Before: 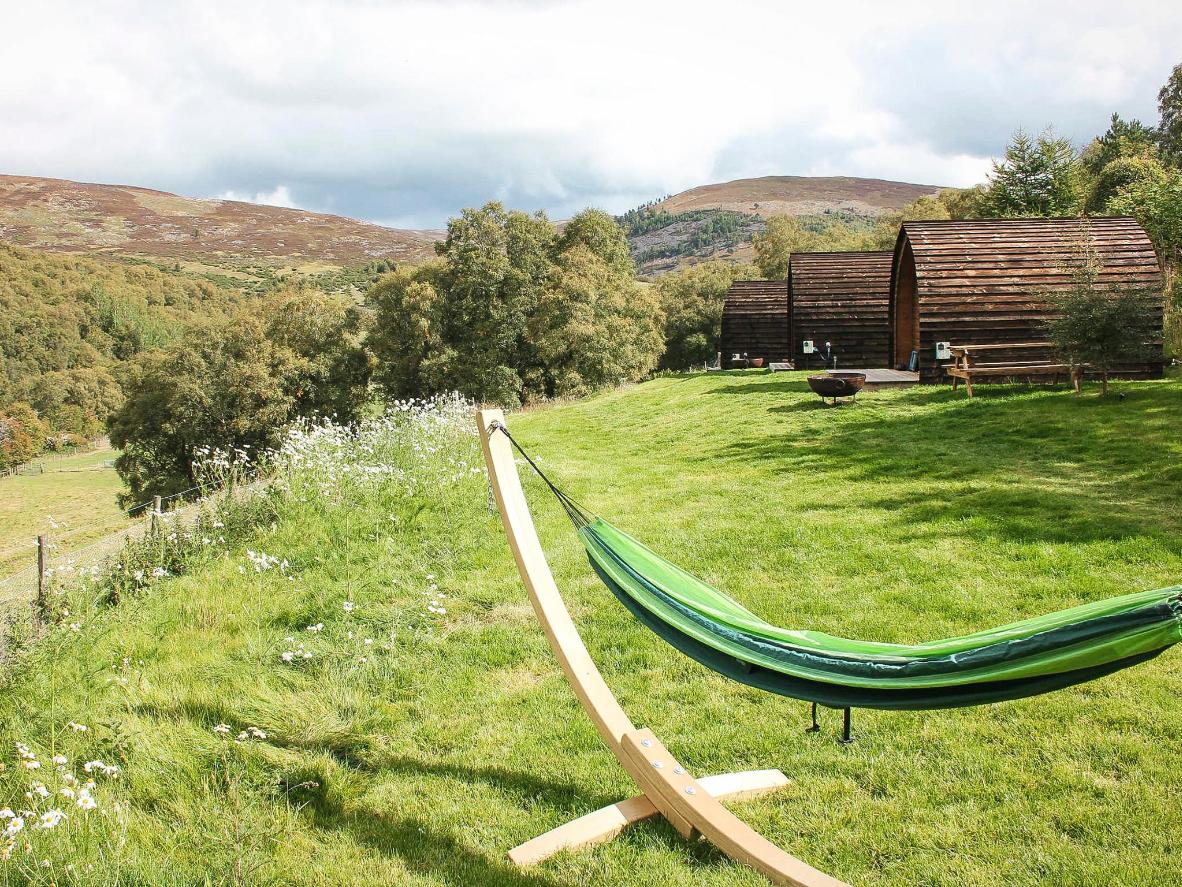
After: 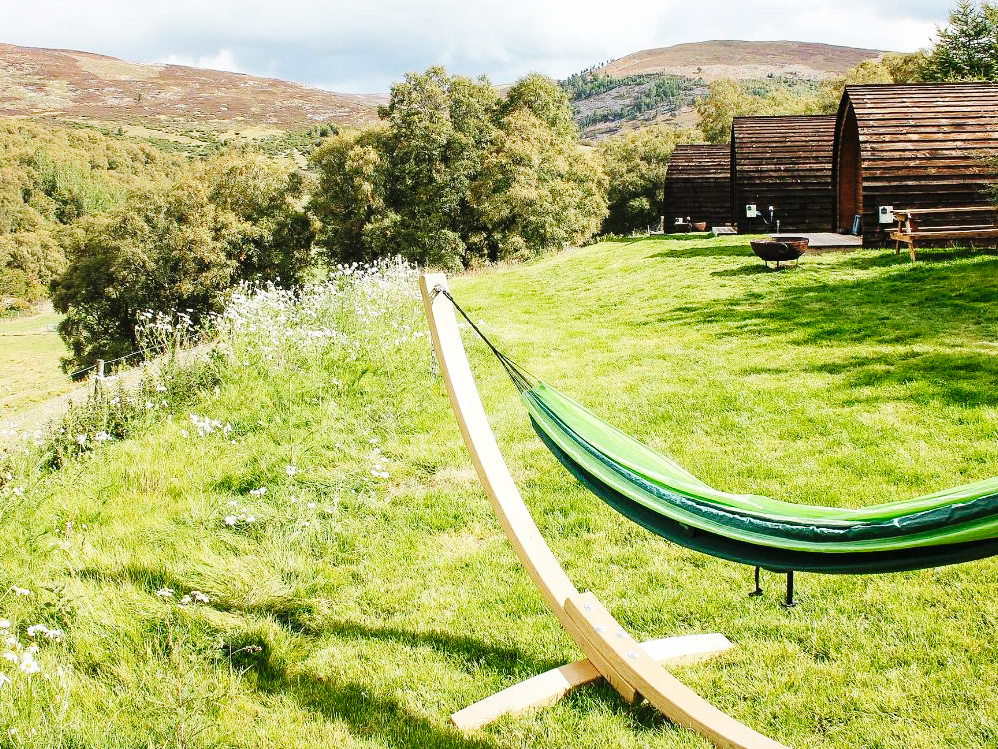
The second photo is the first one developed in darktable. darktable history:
white balance: red 1, blue 1
base curve: curves: ch0 [(0, 0) (0.036, 0.025) (0.121, 0.166) (0.206, 0.329) (0.605, 0.79) (1, 1)], preserve colors none
crop and rotate: left 4.842%, top 15.51%, right 10.668%
